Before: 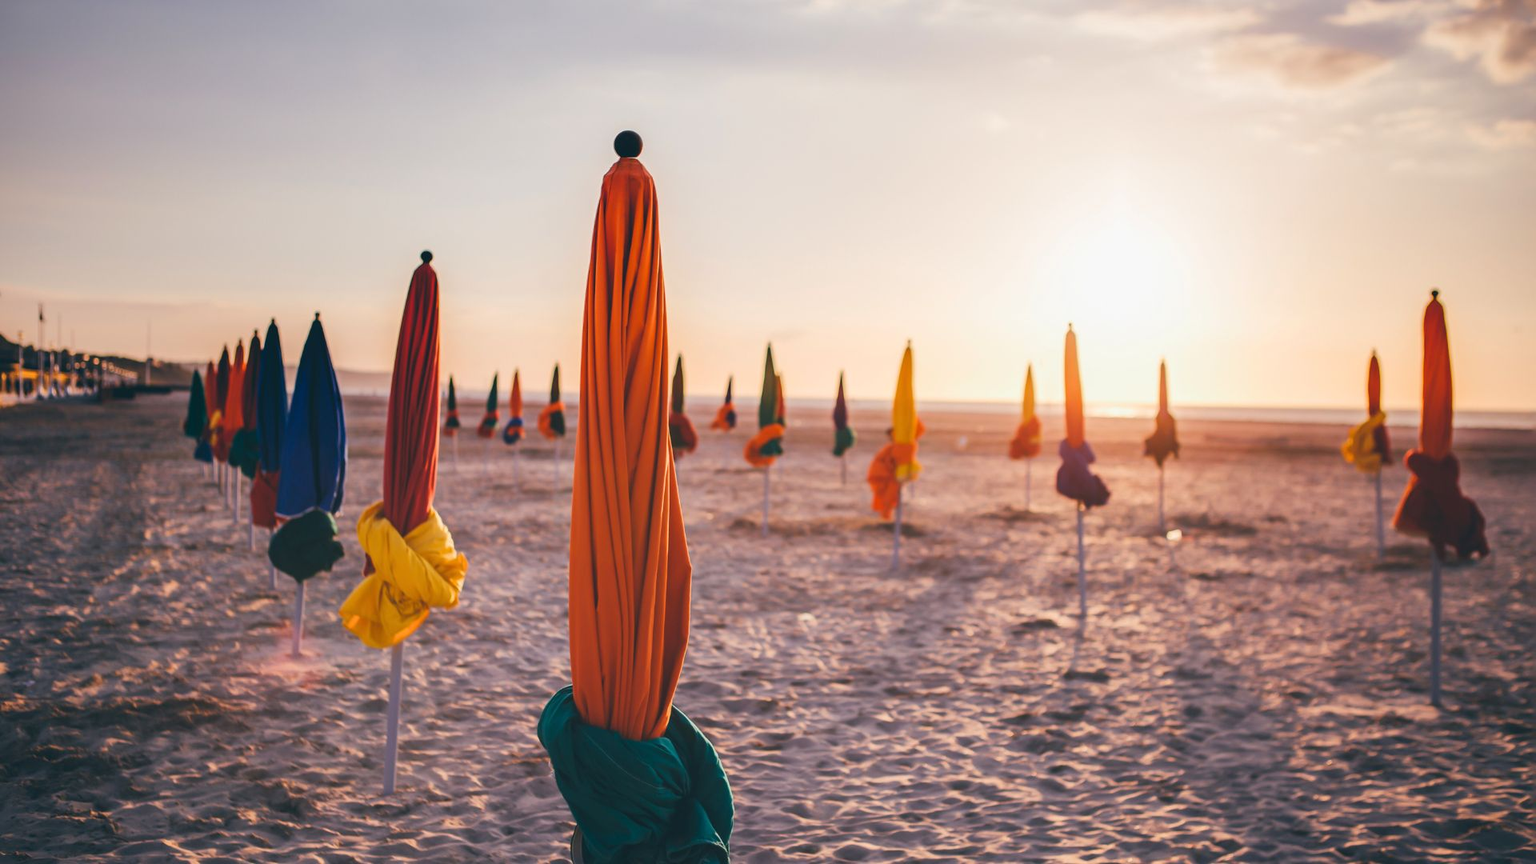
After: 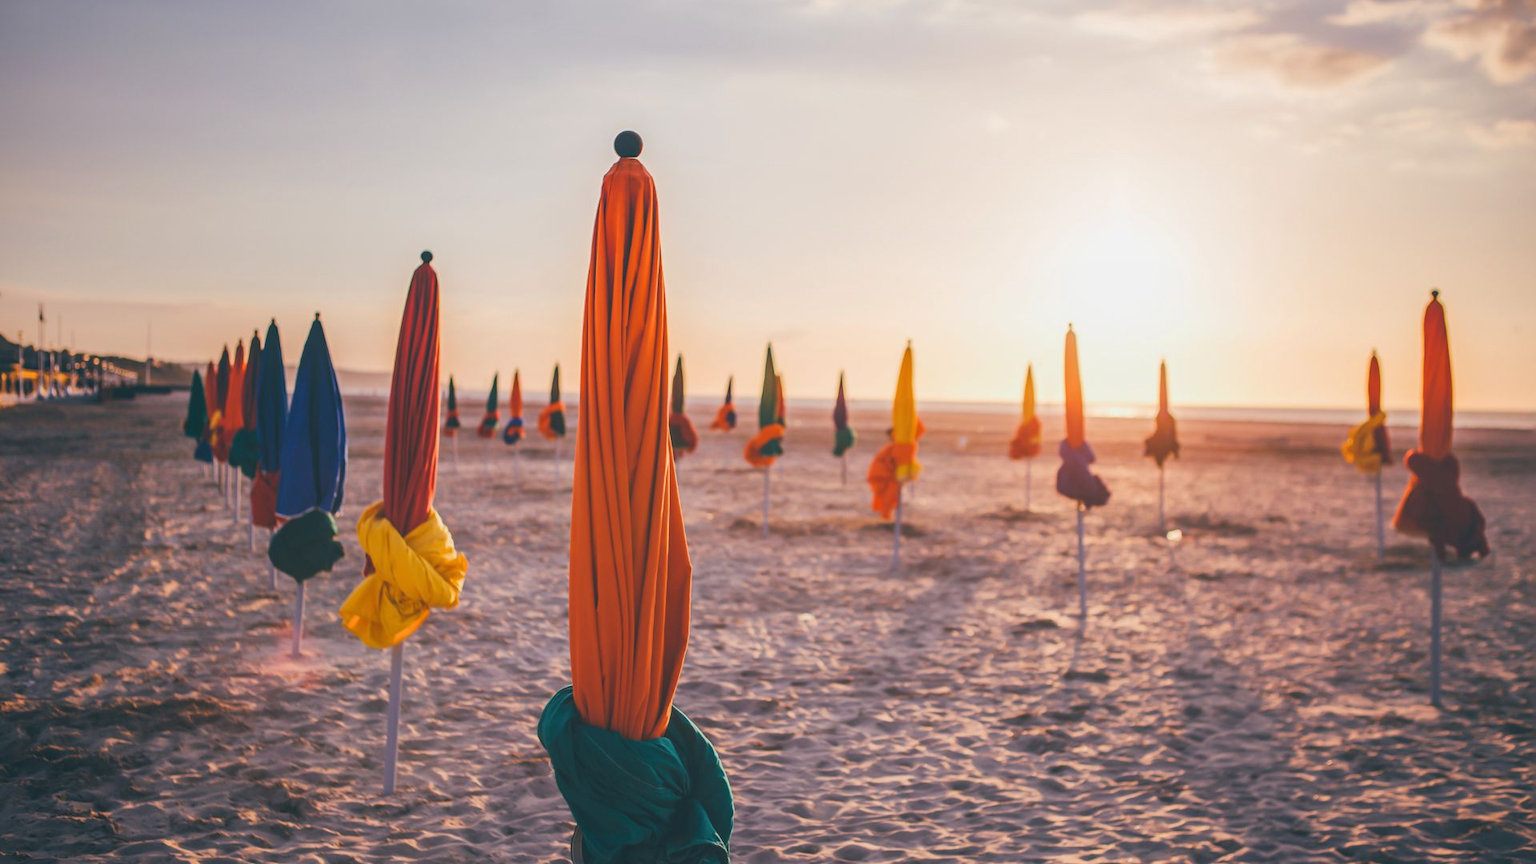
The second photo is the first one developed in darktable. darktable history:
local contrast: highlights 47%, shadows 7%, detail 100%
